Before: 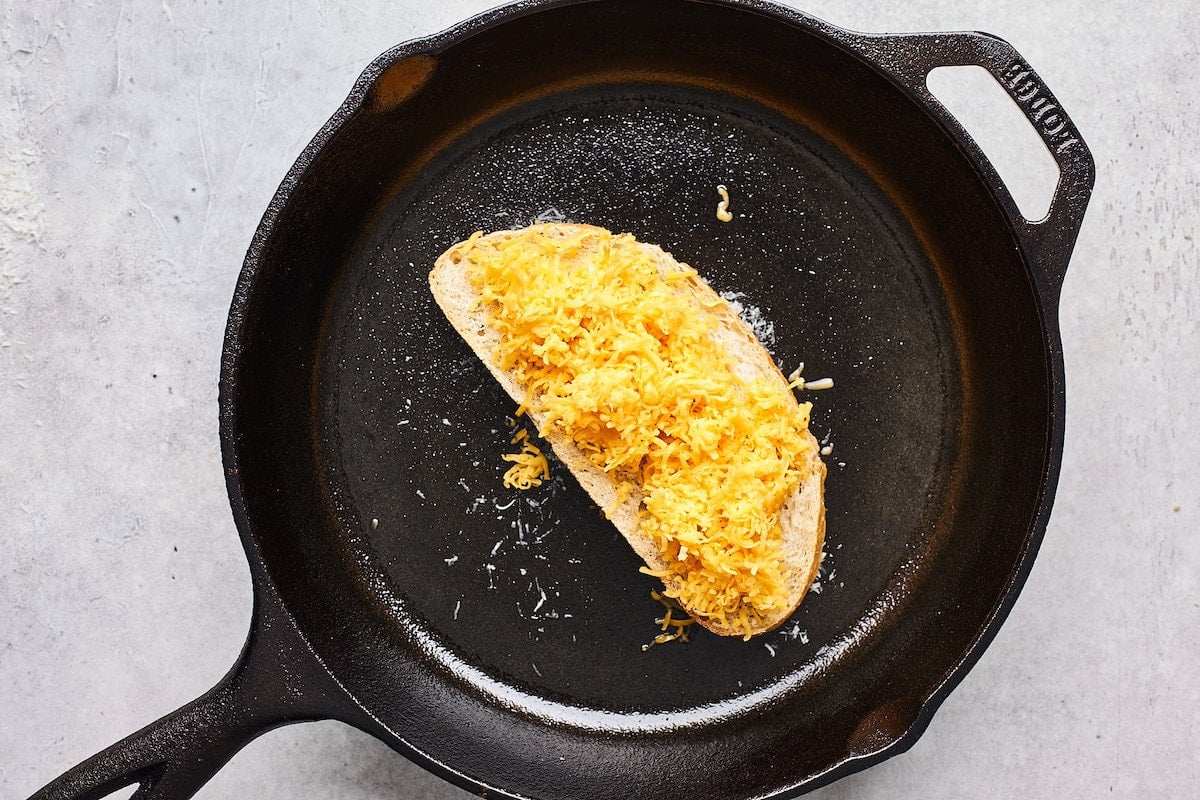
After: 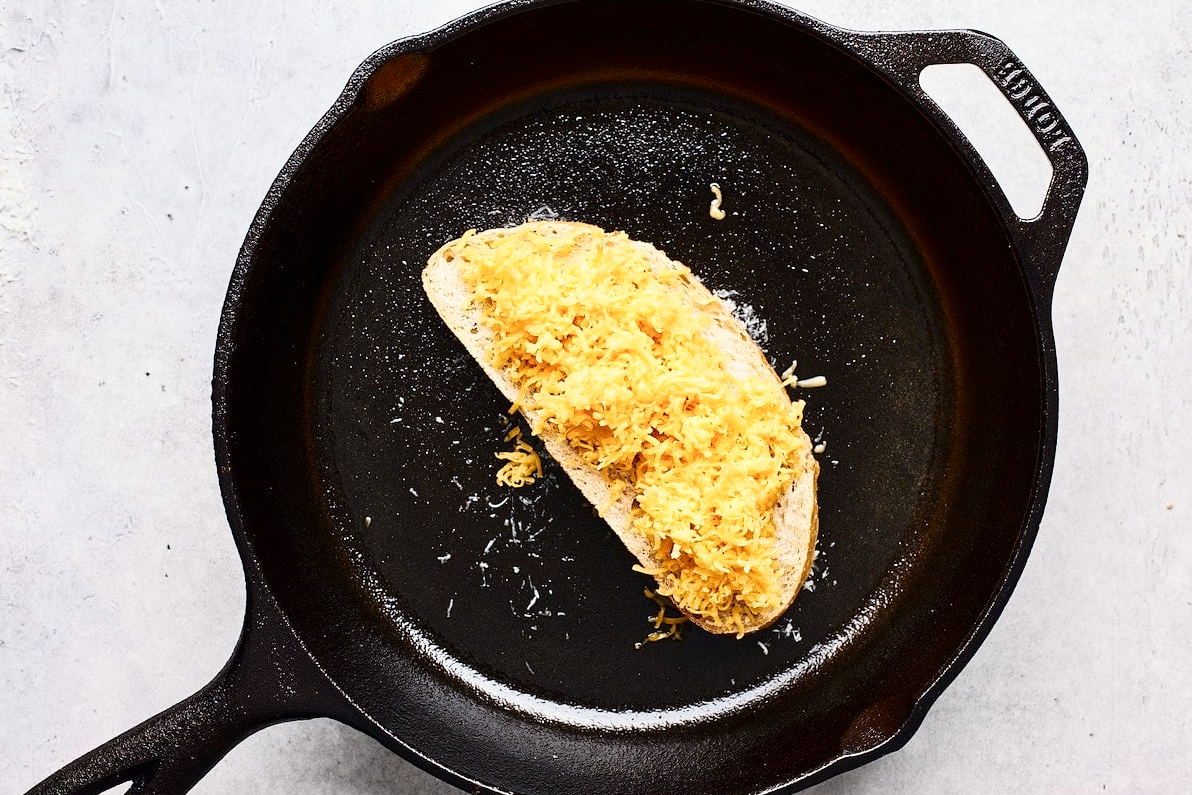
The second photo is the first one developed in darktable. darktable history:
shadows and highlights: shadows -61.75, white point adjustment -5.05, highlights 60.02
crop and rotate: left 0.664%, top 0.277%, bottom 0.247%
